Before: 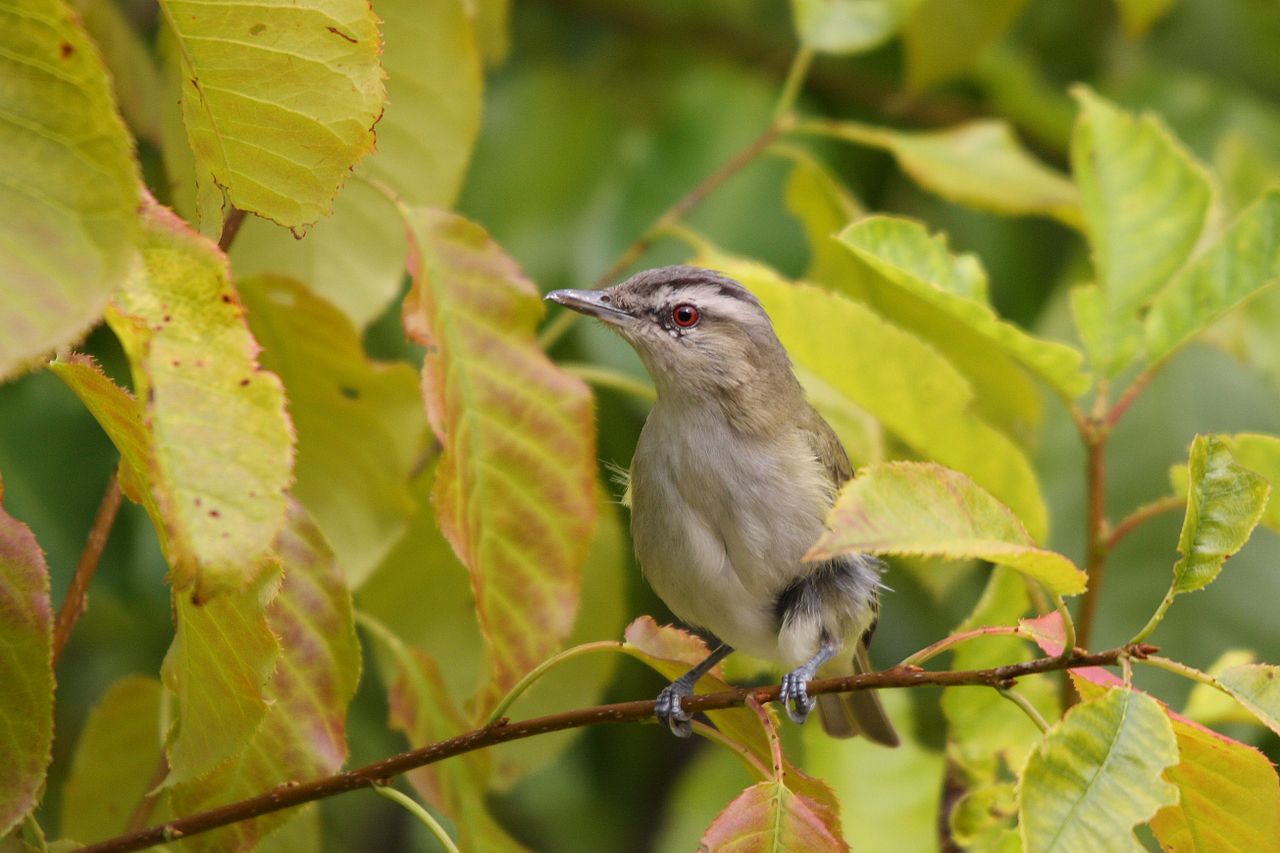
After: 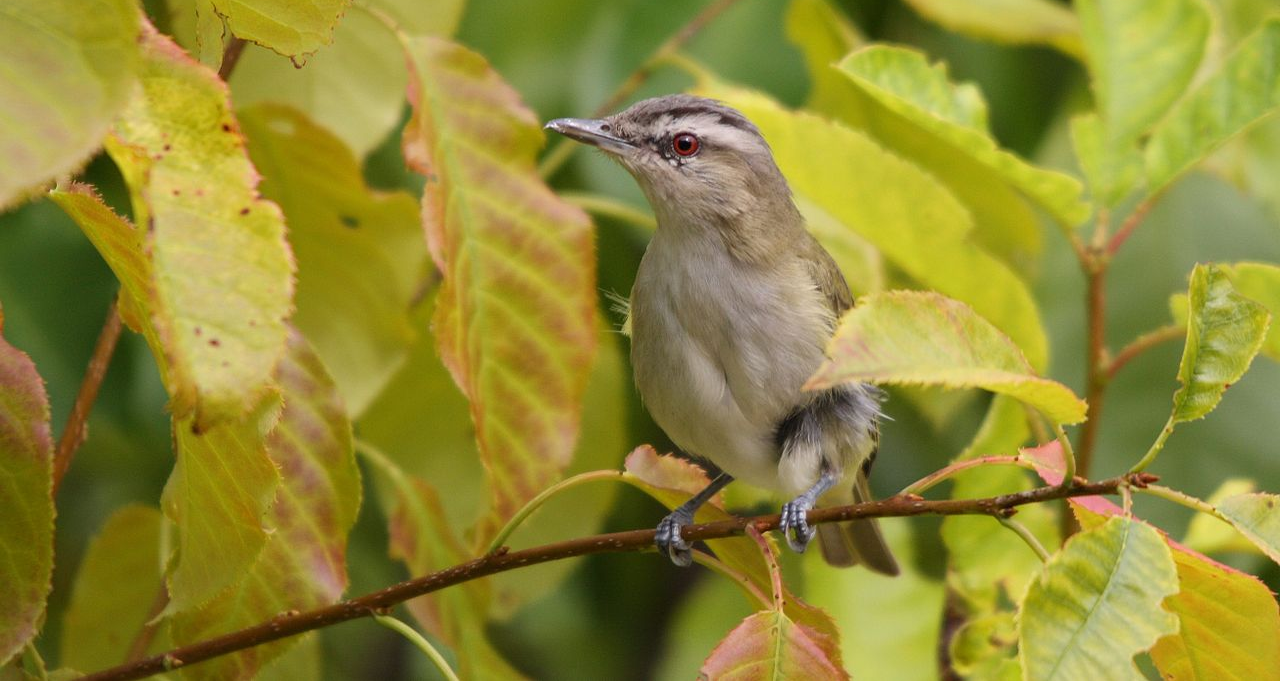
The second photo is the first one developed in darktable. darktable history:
crop and rotate: top 20.056%
